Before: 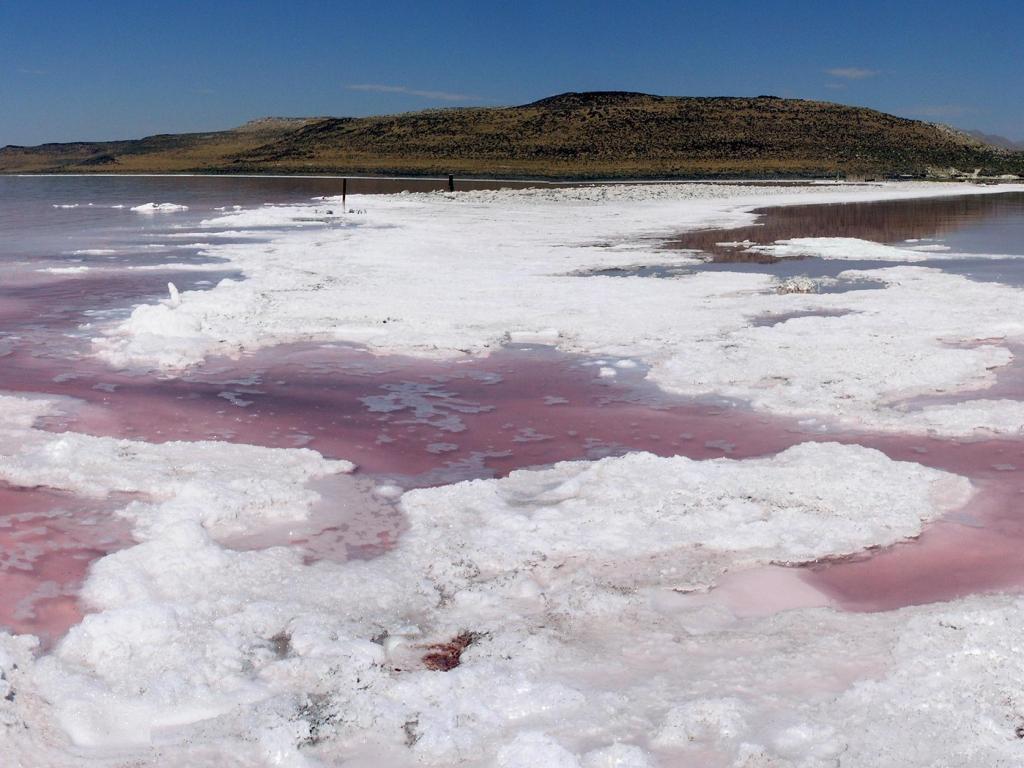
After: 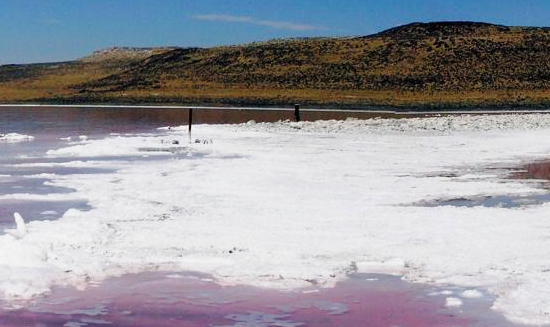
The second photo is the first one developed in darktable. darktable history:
base curve: curves: ch0 [(0, 0) (0.036, 0.025) (0.121, 0.166) (0.206, 0.329) (0.605, 0.79) (1, 1)], preserve colors none
crop: left 15.045%, top 9.161%, right 31.154%, bottom 48.144%
shadows and highlights: on, module defaults
